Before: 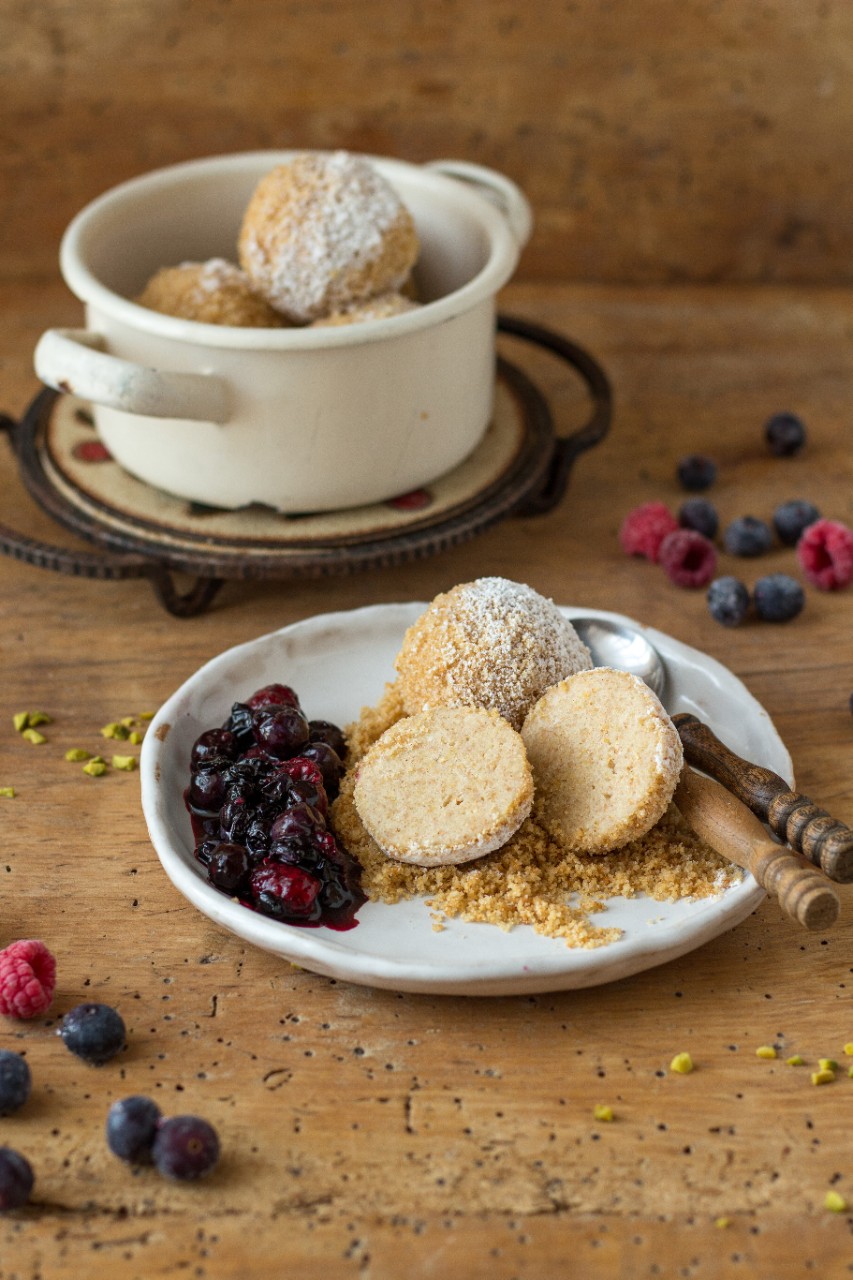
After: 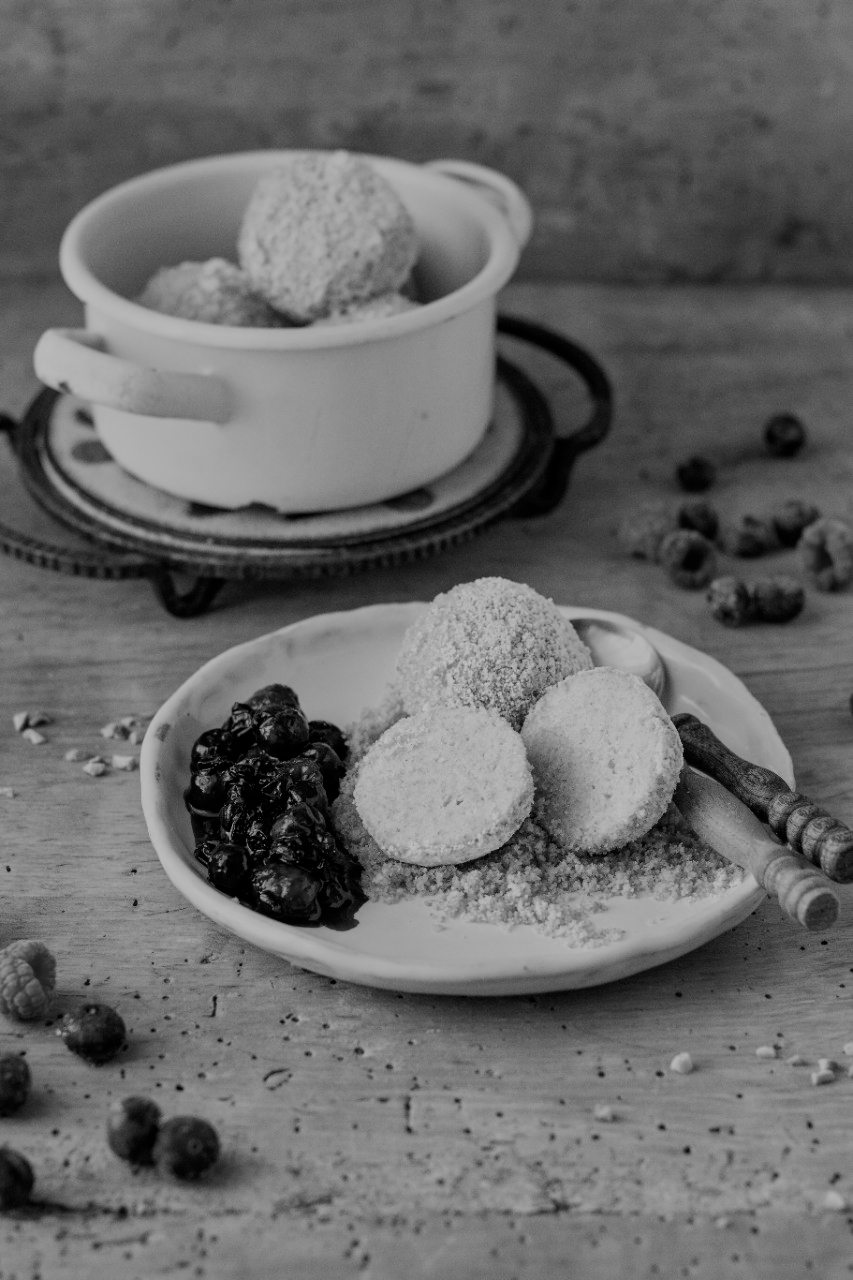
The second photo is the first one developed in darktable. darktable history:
filmic rgb: black relative exposure -7.32 EV, white relative exposure 5.09 EV, hardness 3.2
white balance: emerald 1
monochrome: a 26.22, b 42.67, size 0.8
color calibration: x 0.372, y 0.386, temperature 4283.97 K
